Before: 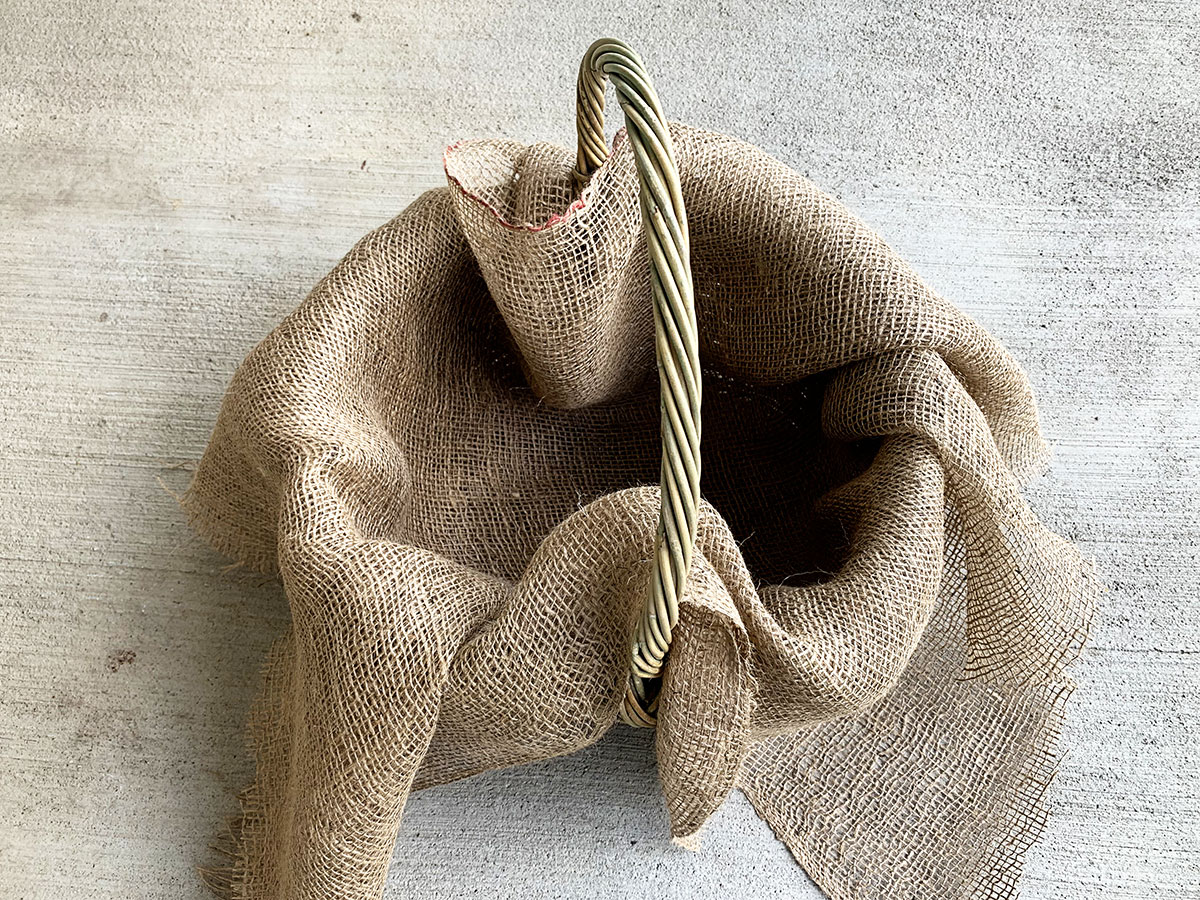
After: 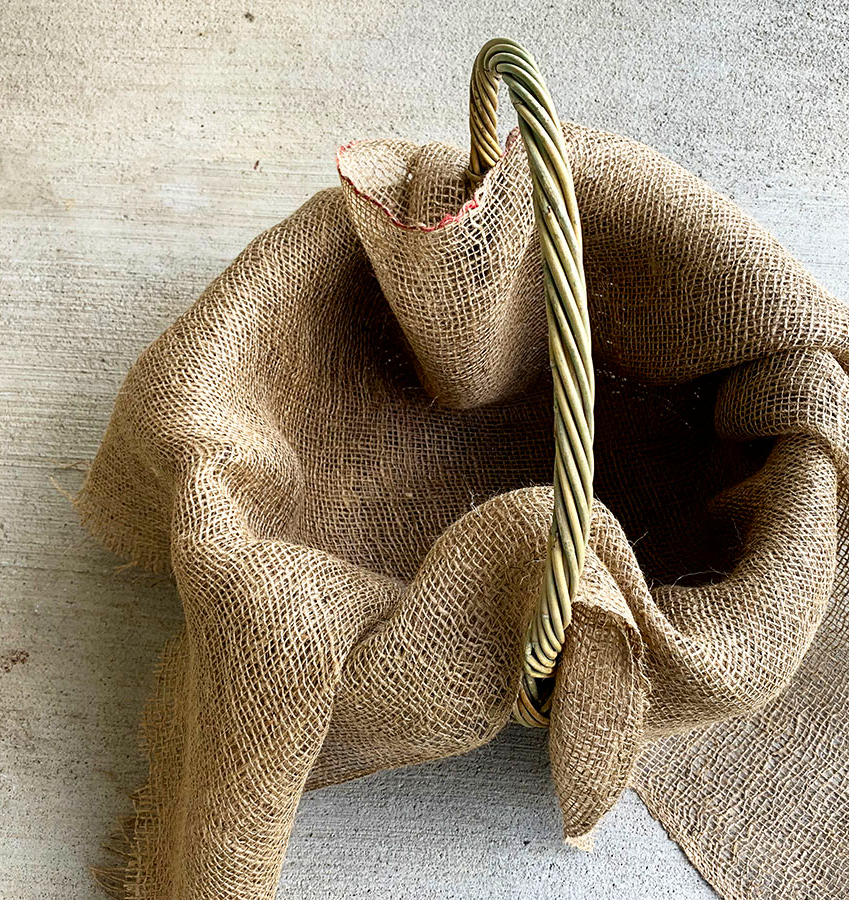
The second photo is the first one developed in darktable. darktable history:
crop and rotate: left 8.934%, right 20.304%
contrast brightness saturation: brightness -0.03, saturation 0.347
